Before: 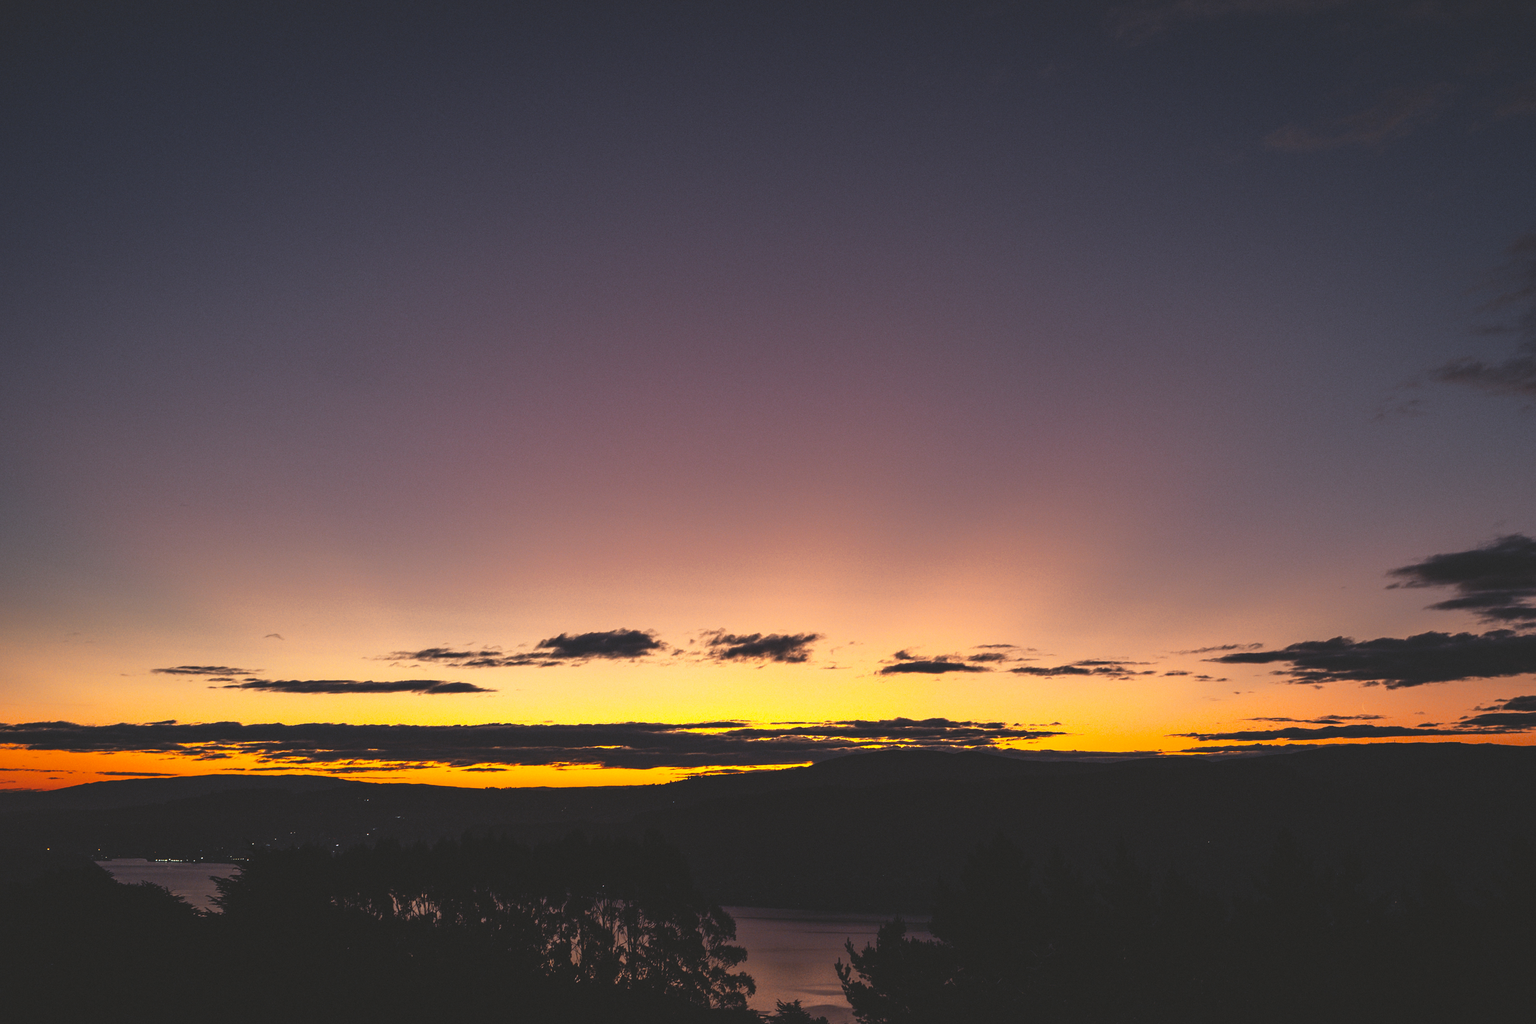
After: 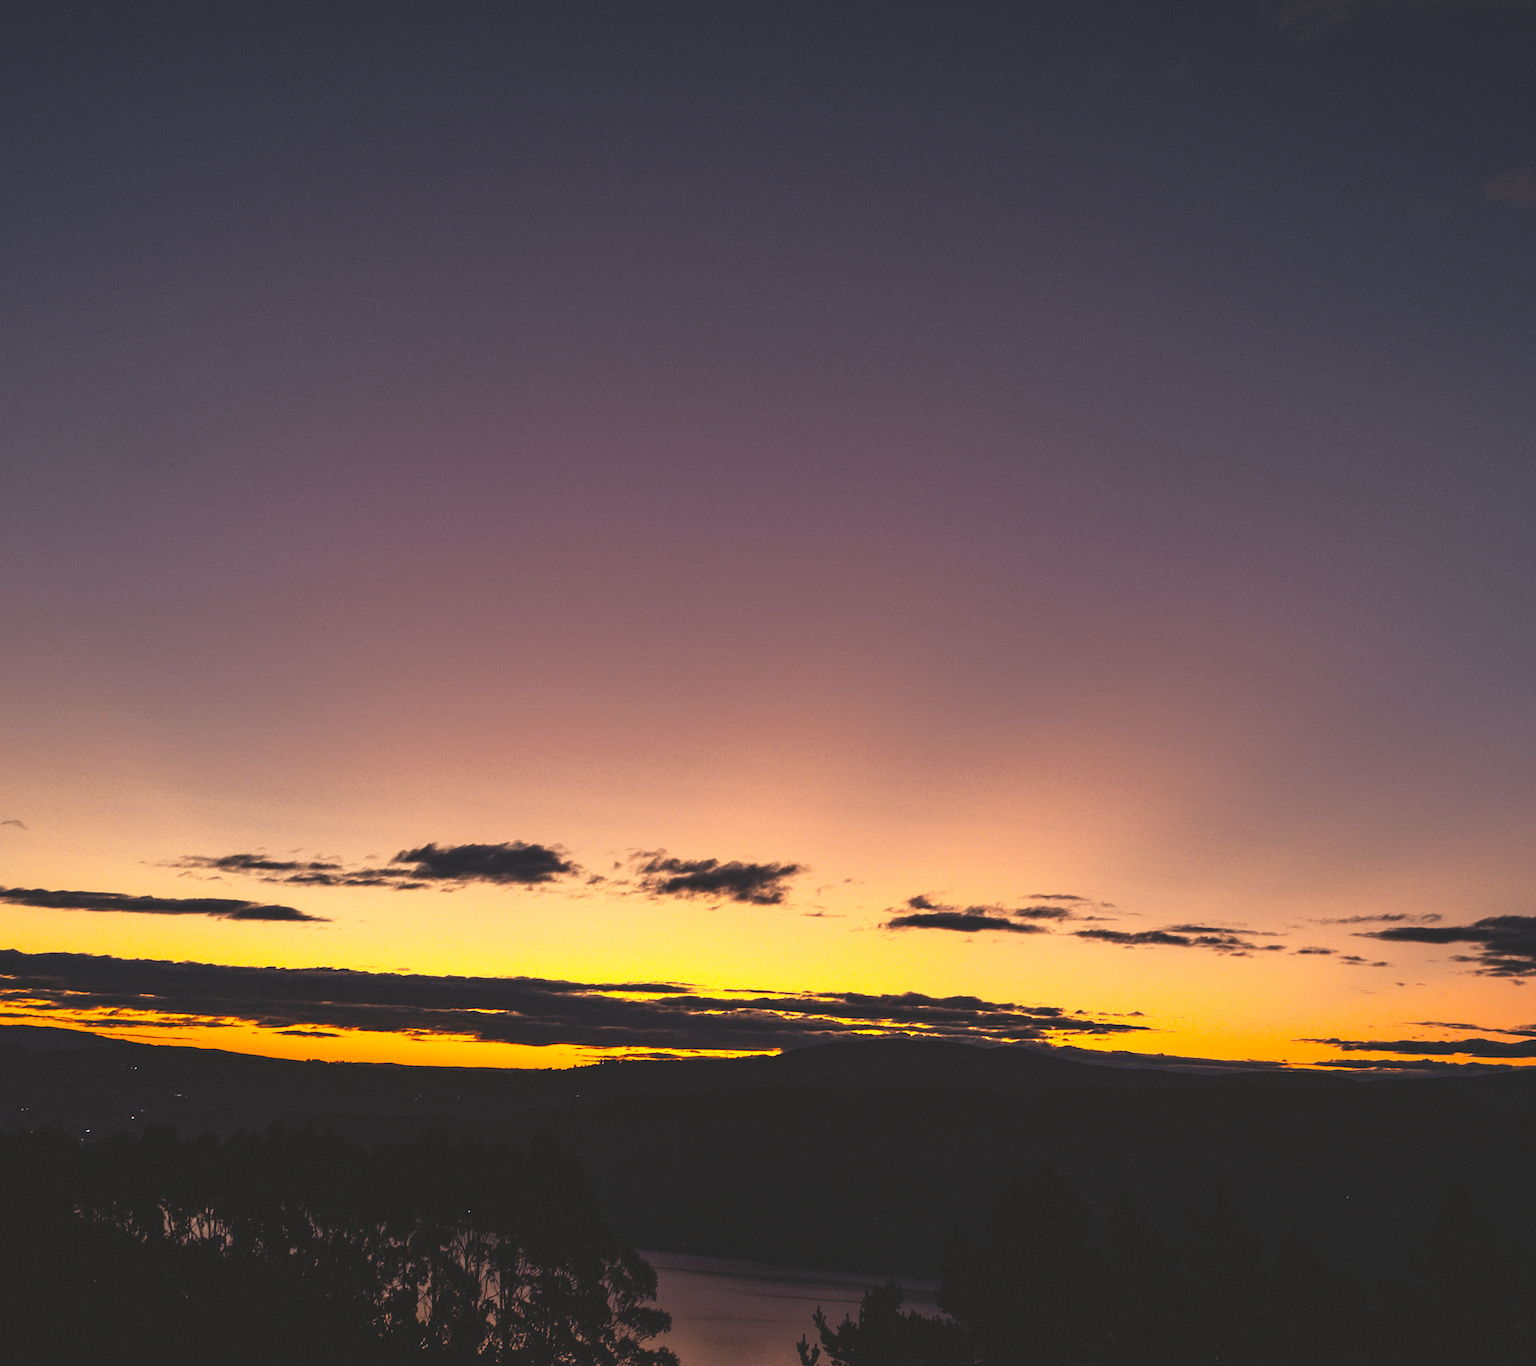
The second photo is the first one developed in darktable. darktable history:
crop and rotate: angle -3.24°, left 14.095%, top 0.028%, right 11.064%, bottom 0.083%
